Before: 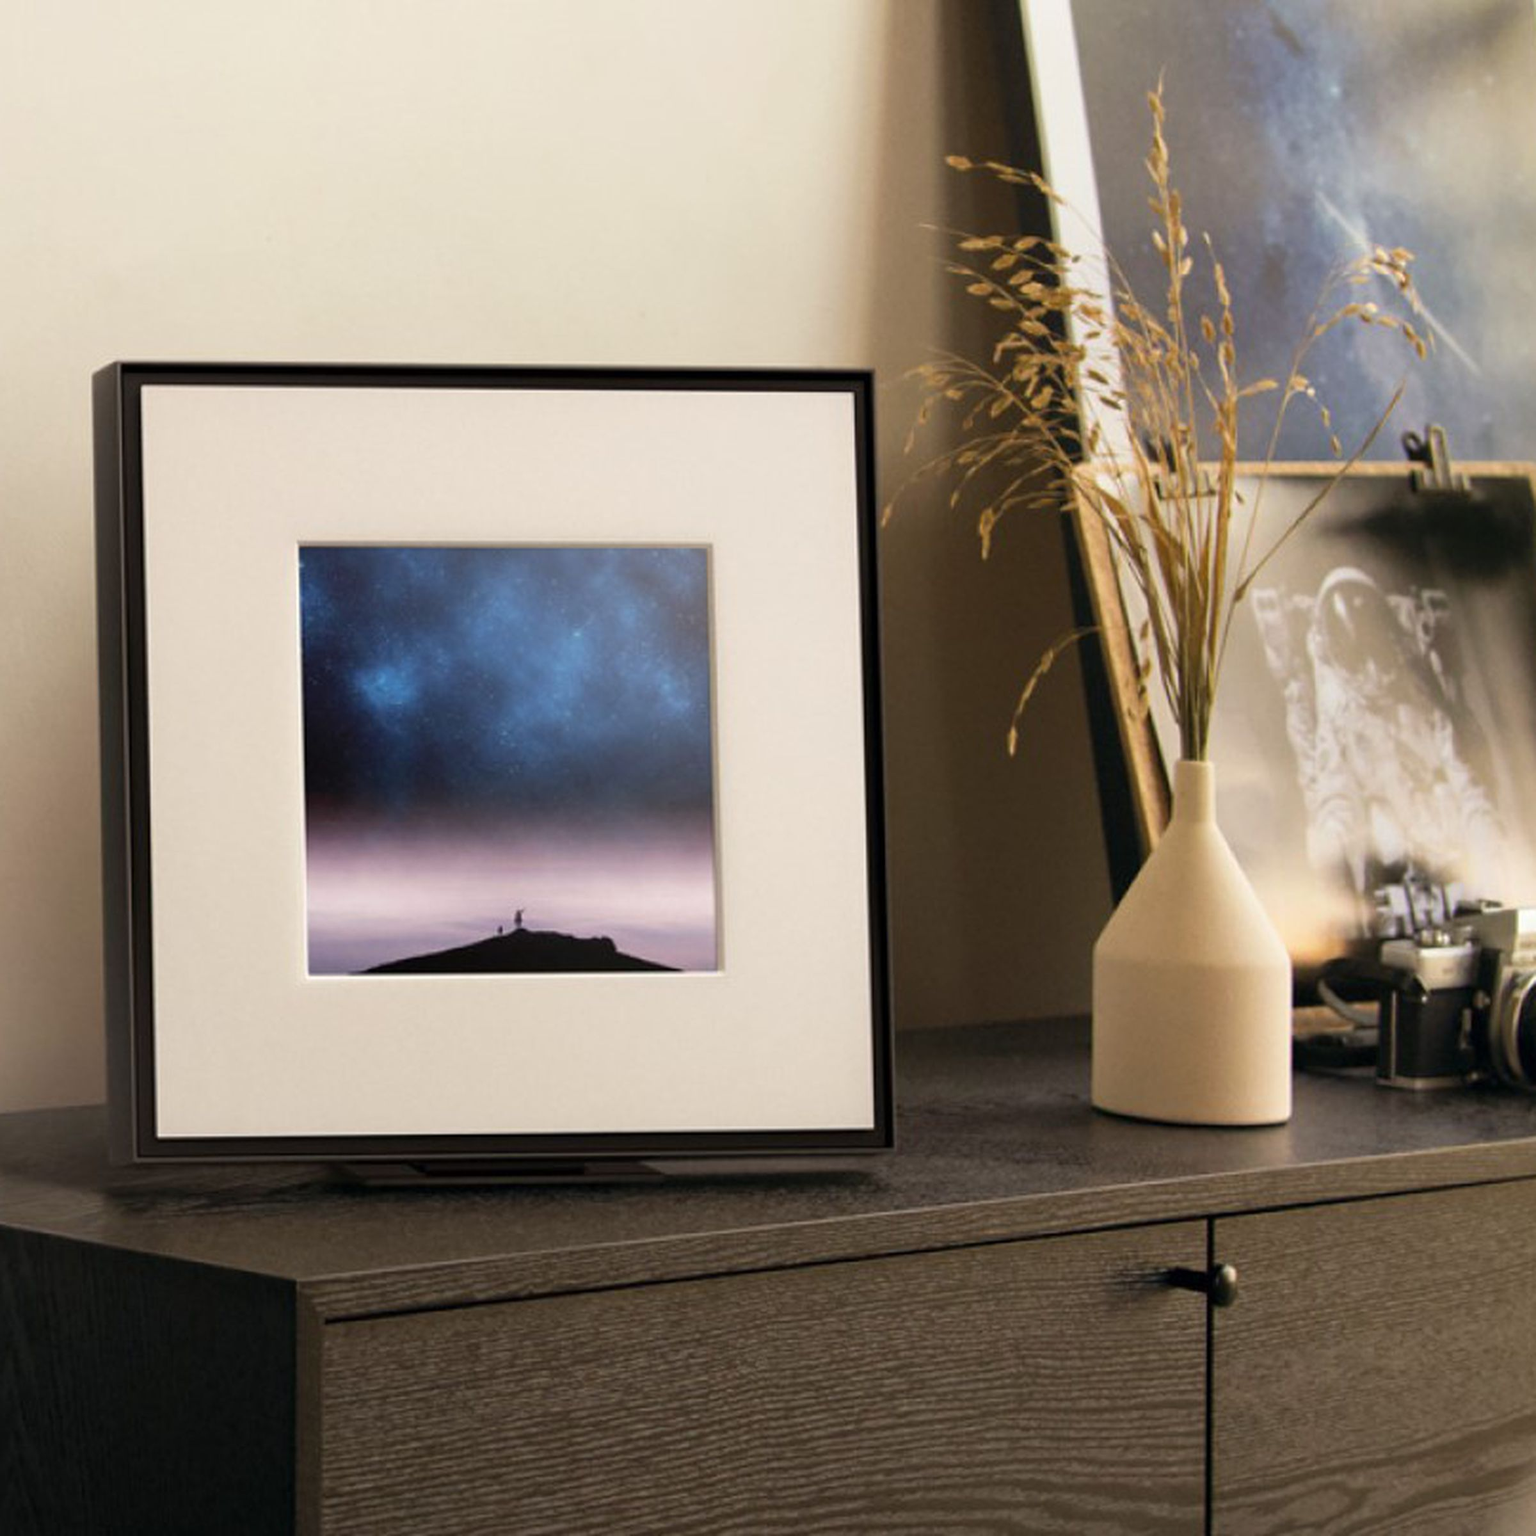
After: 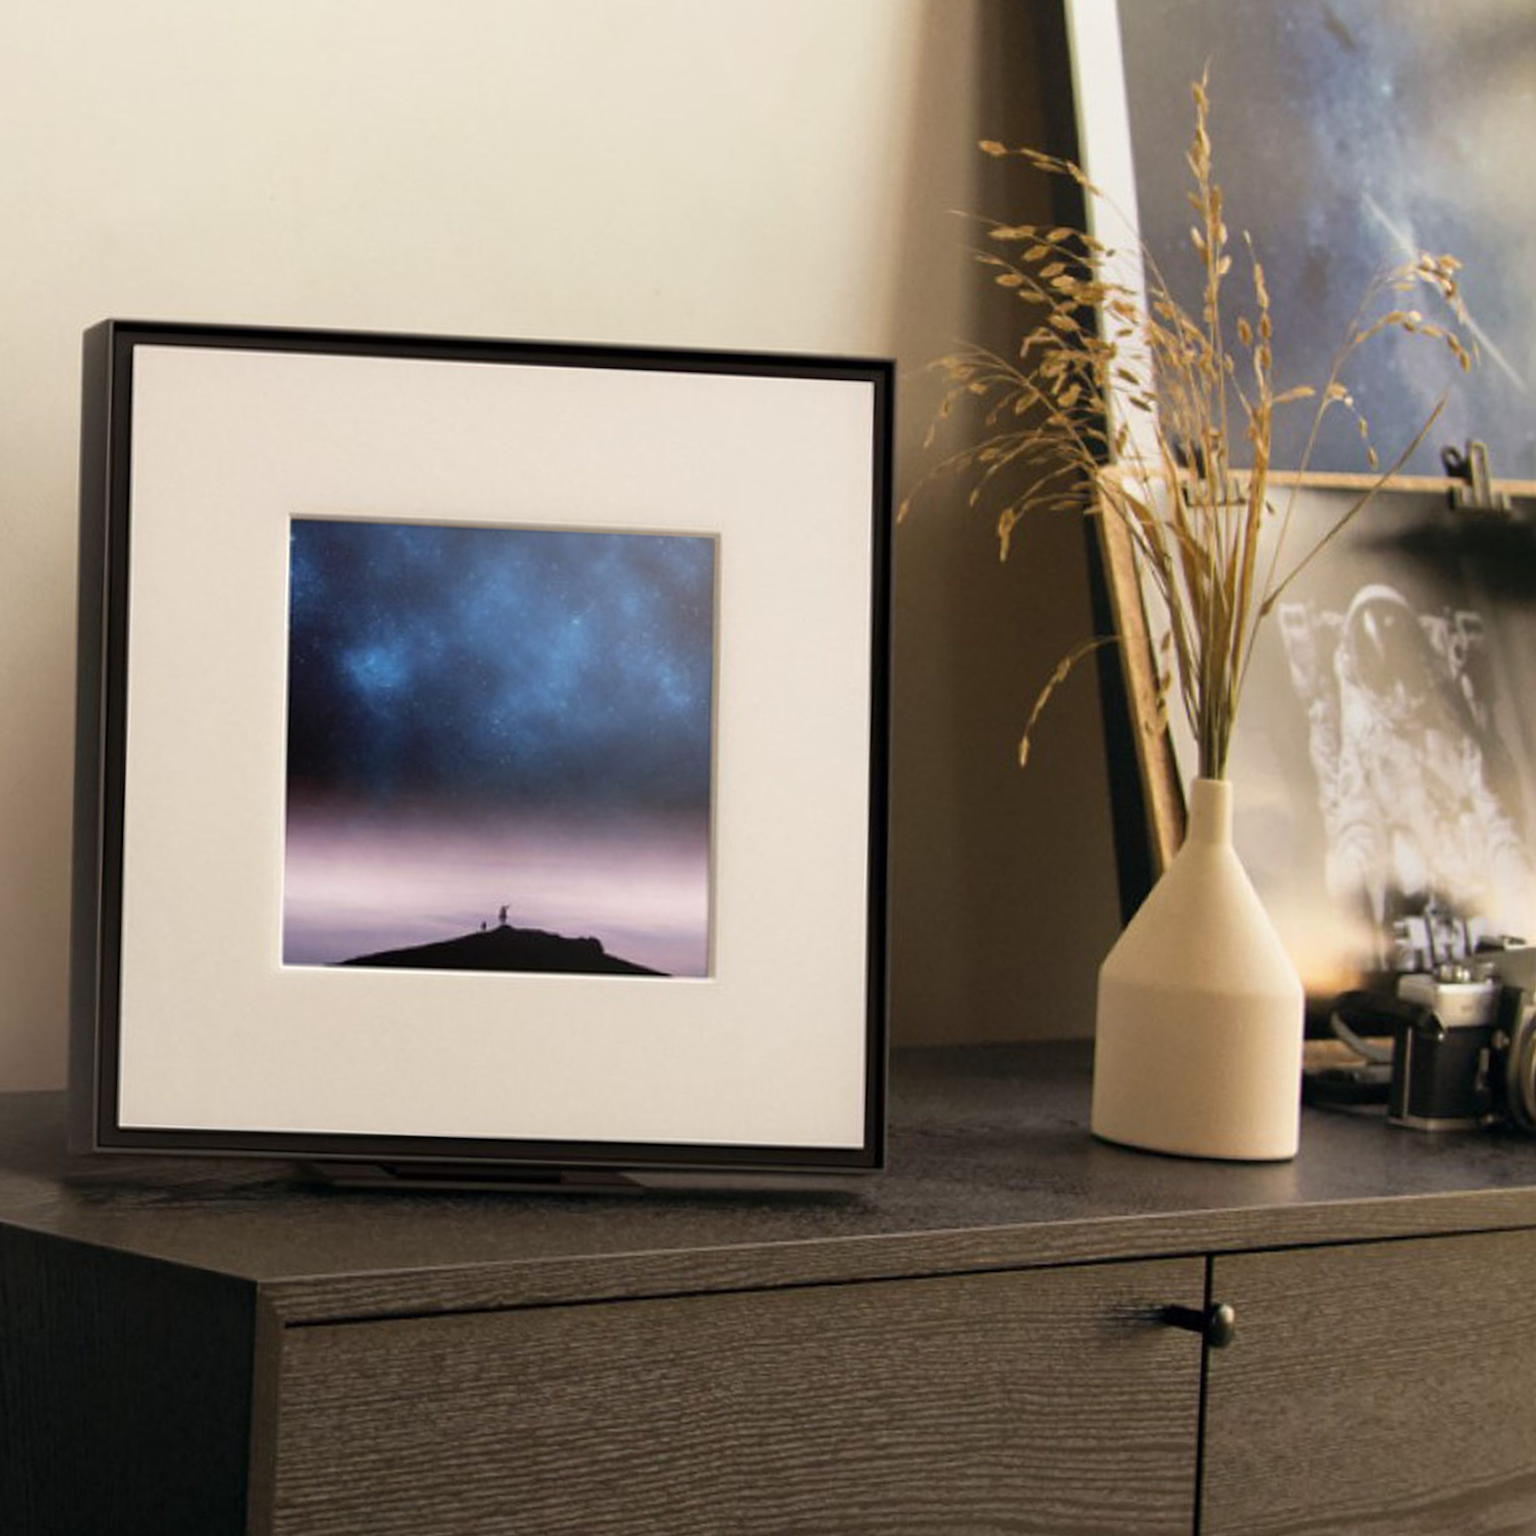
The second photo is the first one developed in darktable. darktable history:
crop and rotate: angle -2.33°
